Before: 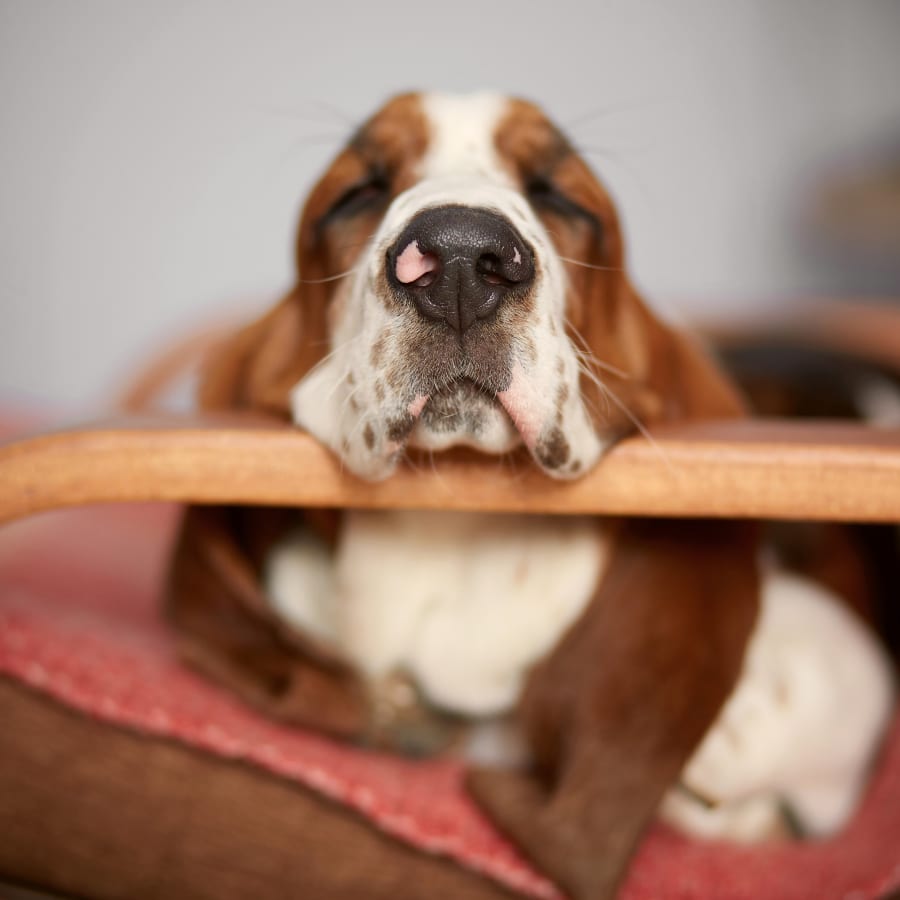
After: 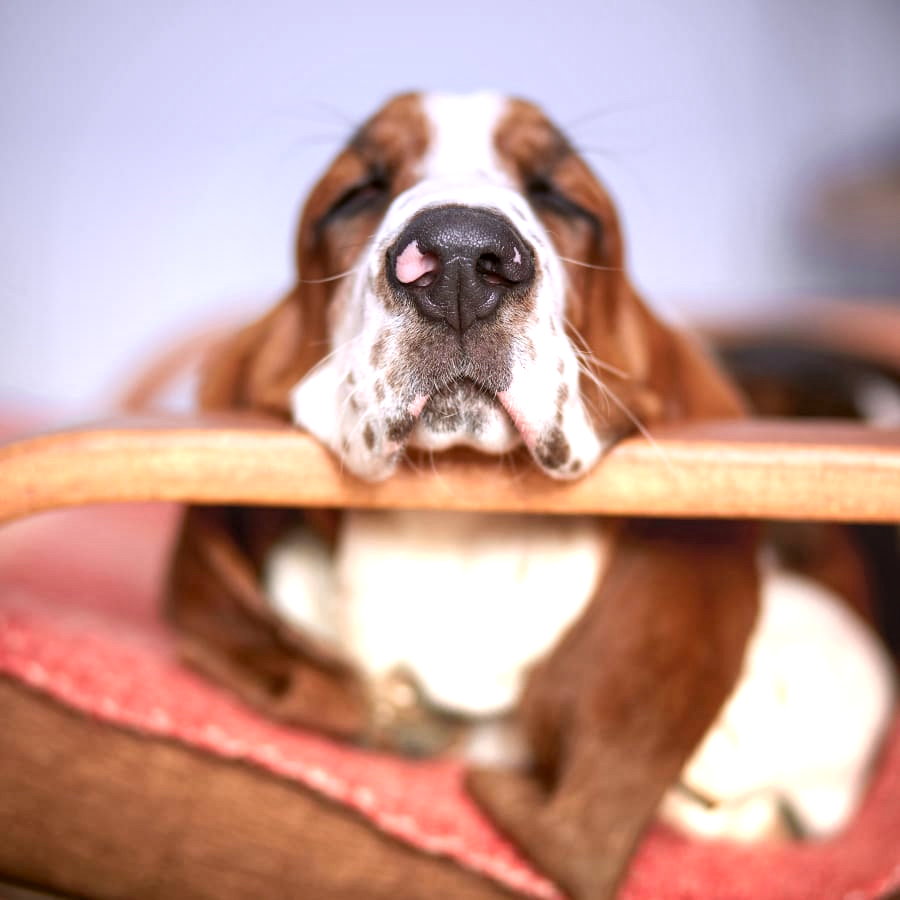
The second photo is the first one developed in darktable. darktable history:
local contrast: on, module defaults
exposure: exposure 1.15 EV, compensate highlight preservation false
graduated density: hue 238.83°, saturation 50%
